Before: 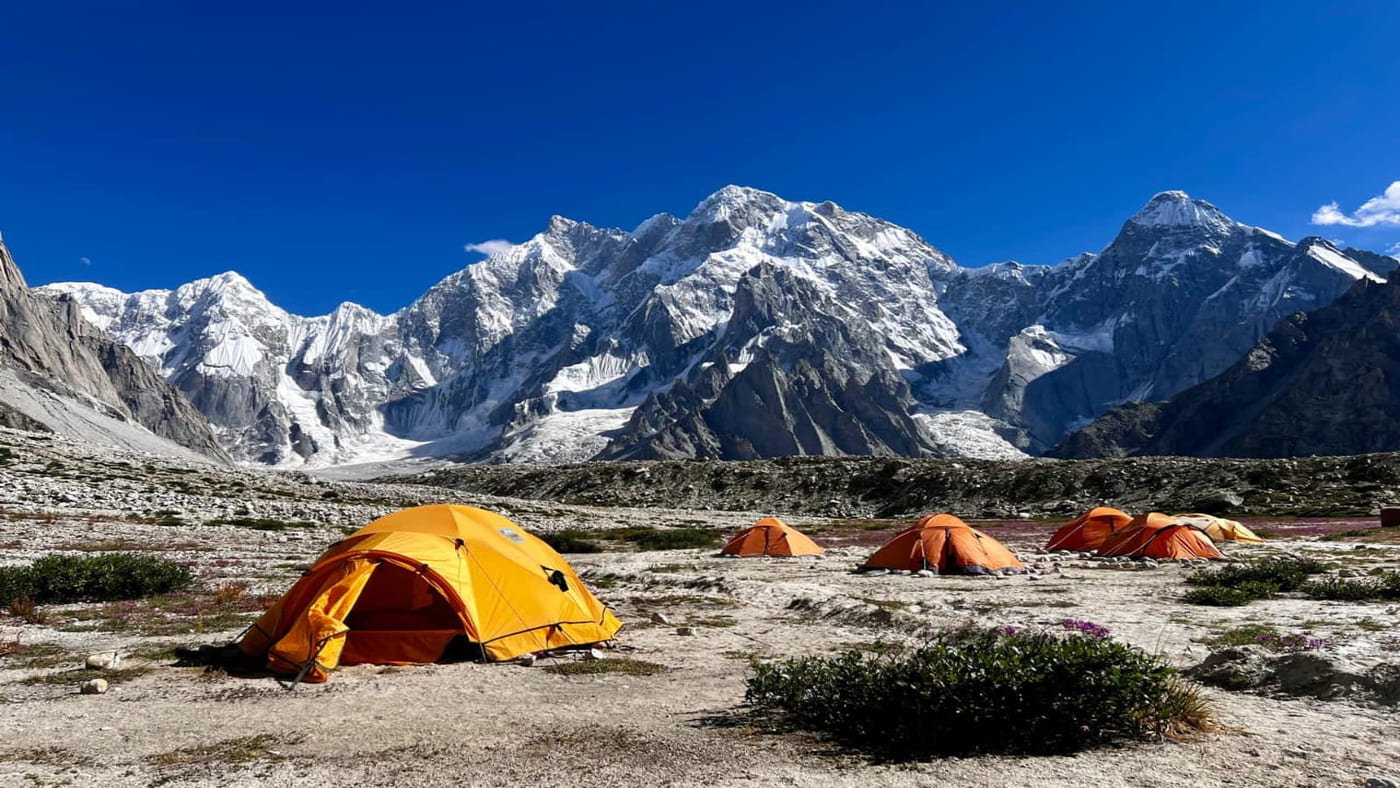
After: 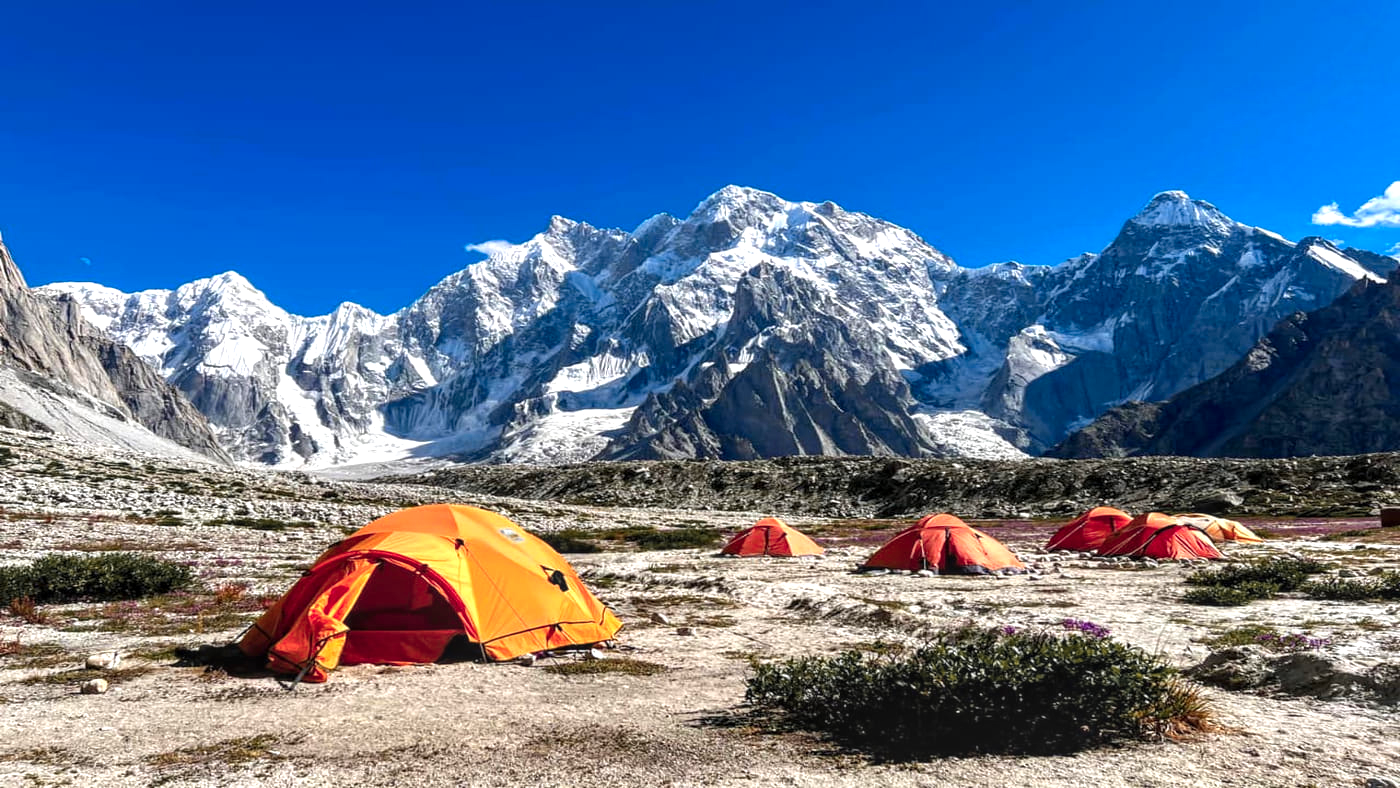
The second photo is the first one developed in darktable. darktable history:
local contrast: on, module defaults
color zones: curves: ch1 [(0.263, 0.53) (0.376, 0.287) (0.487, 0.512) (0.748, 0.547) (1, 0.513)]; ch2 [(0.262, 0.45) (0.751, 0.477)], mix 31.98%
exposure: exposure 0.515 EV, compensate highlight preservation false
